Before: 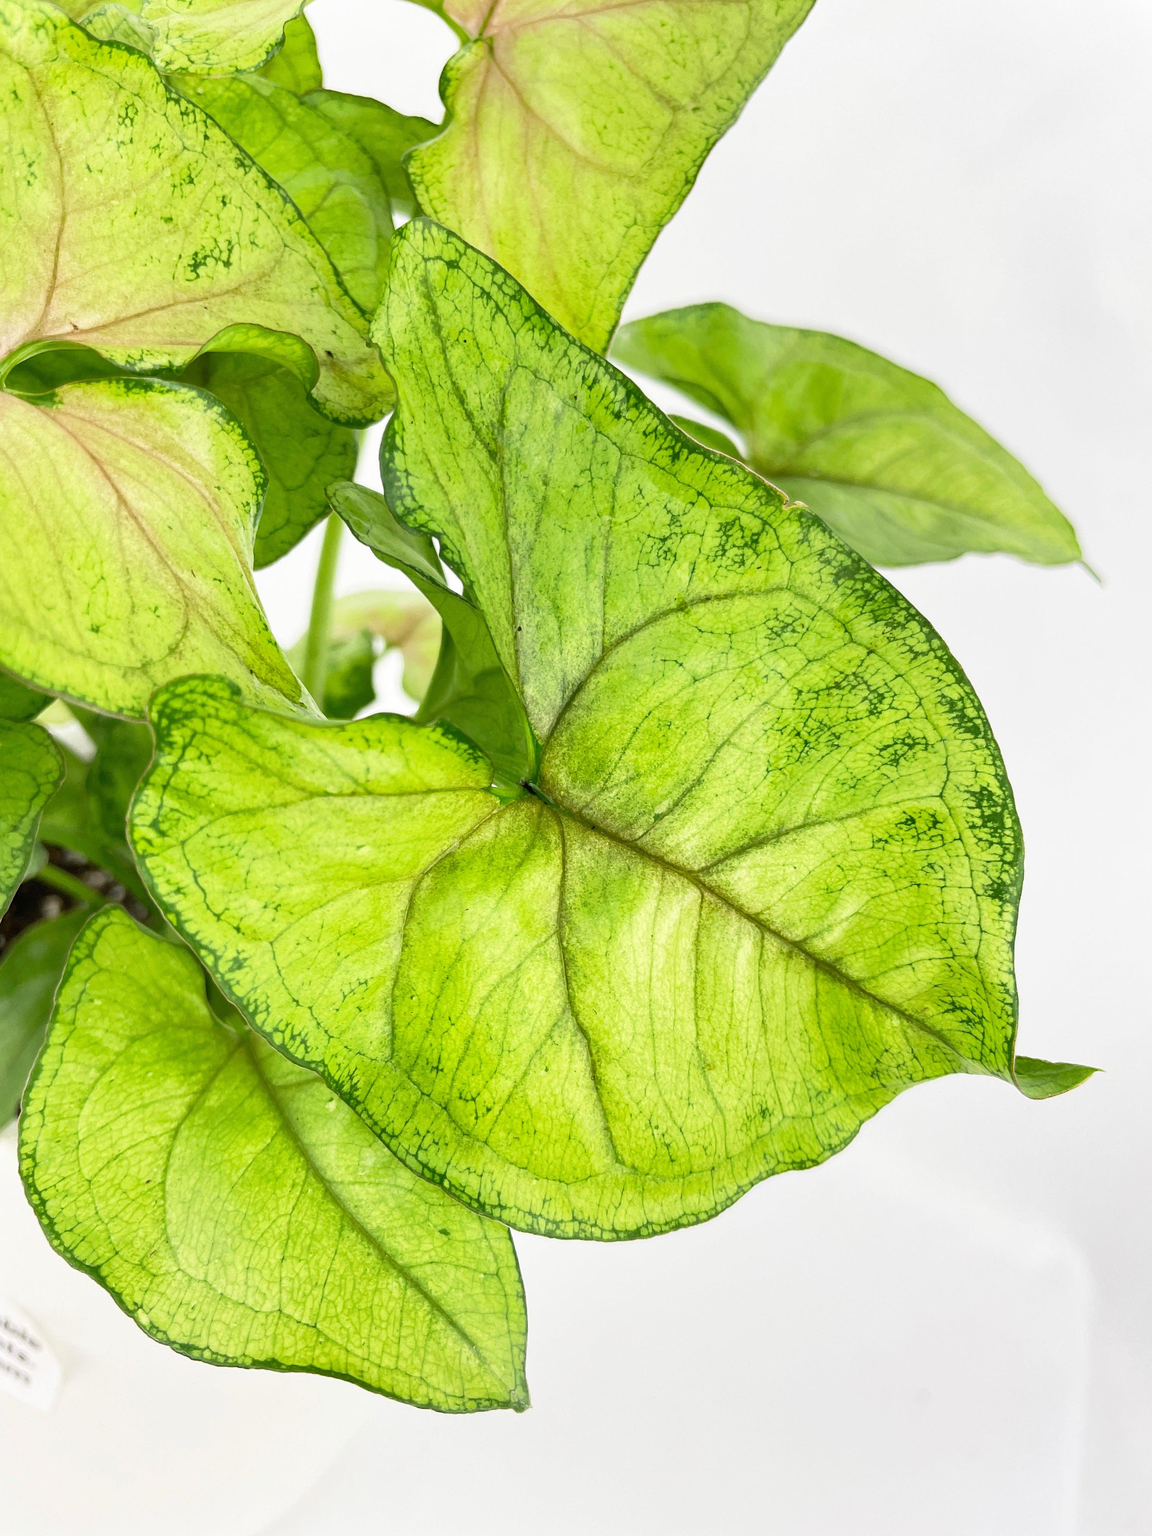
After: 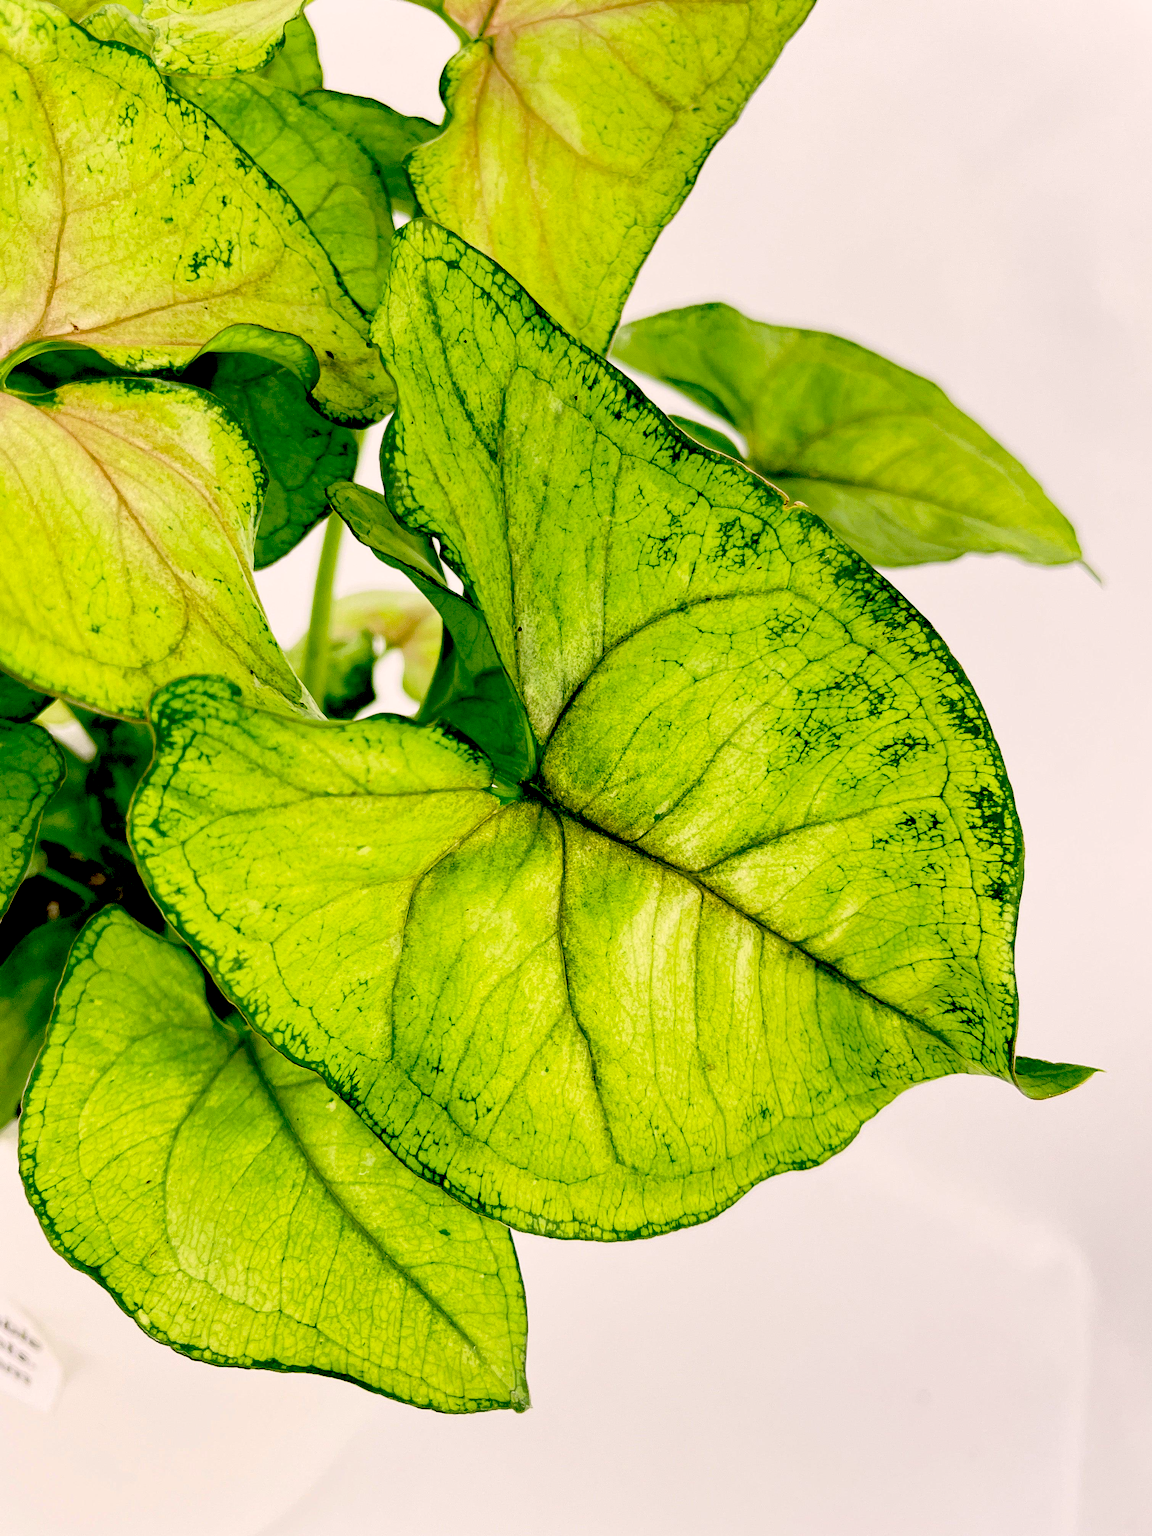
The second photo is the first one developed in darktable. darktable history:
color correction: highlights a* 5.82, highlights b* 4.76
exposure: black level correction 0.1, exposure -0.084 EV, compensate highlight preservation false
